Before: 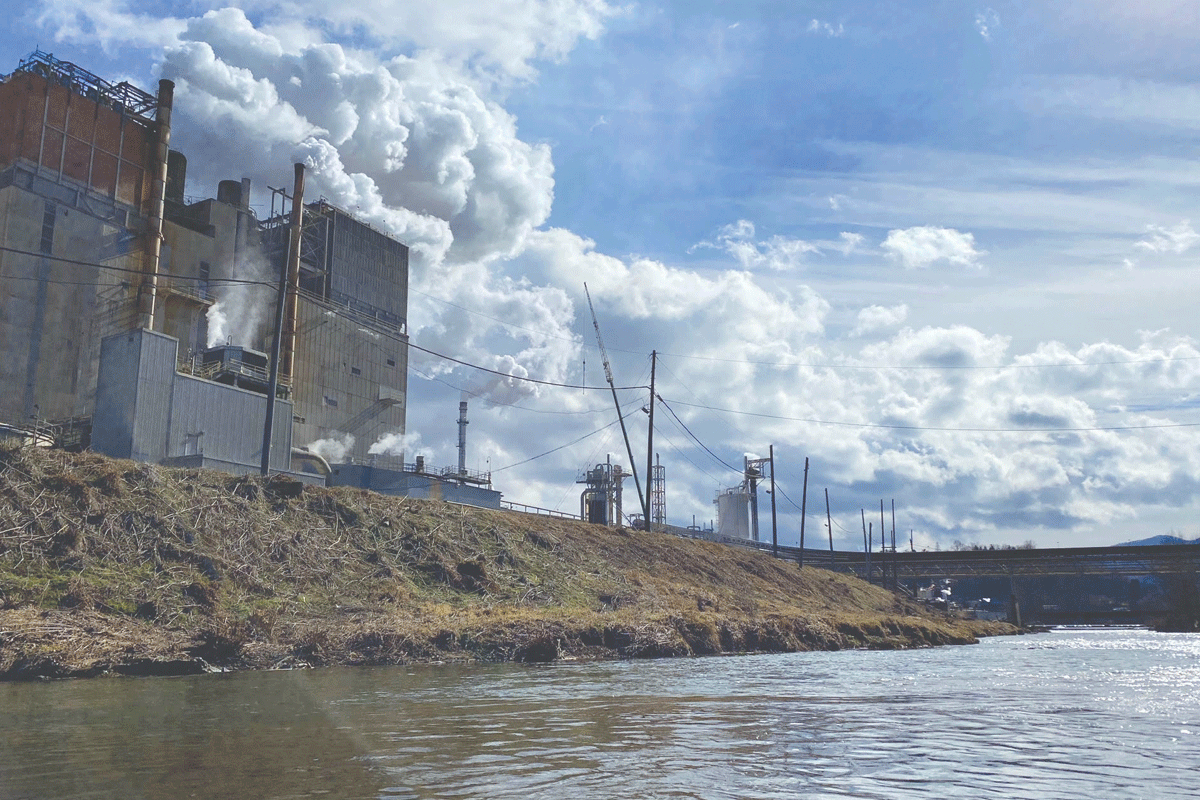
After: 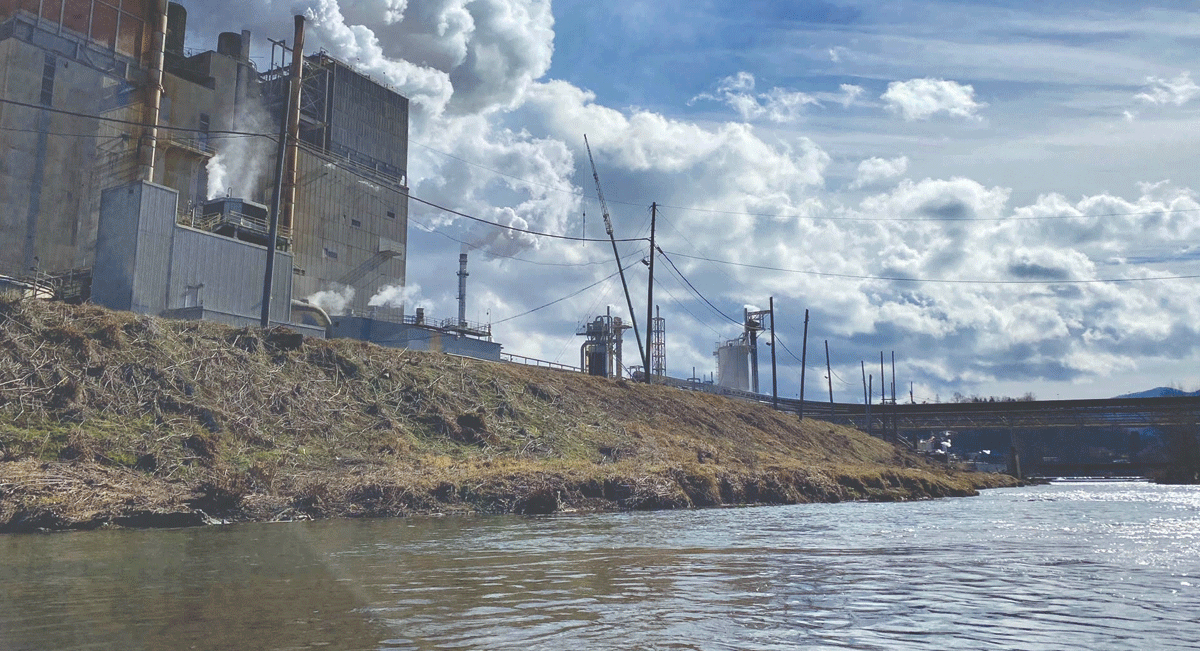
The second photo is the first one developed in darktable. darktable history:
crop and rotate: top 18.507%
shadows and highlights: soften with gaussian
